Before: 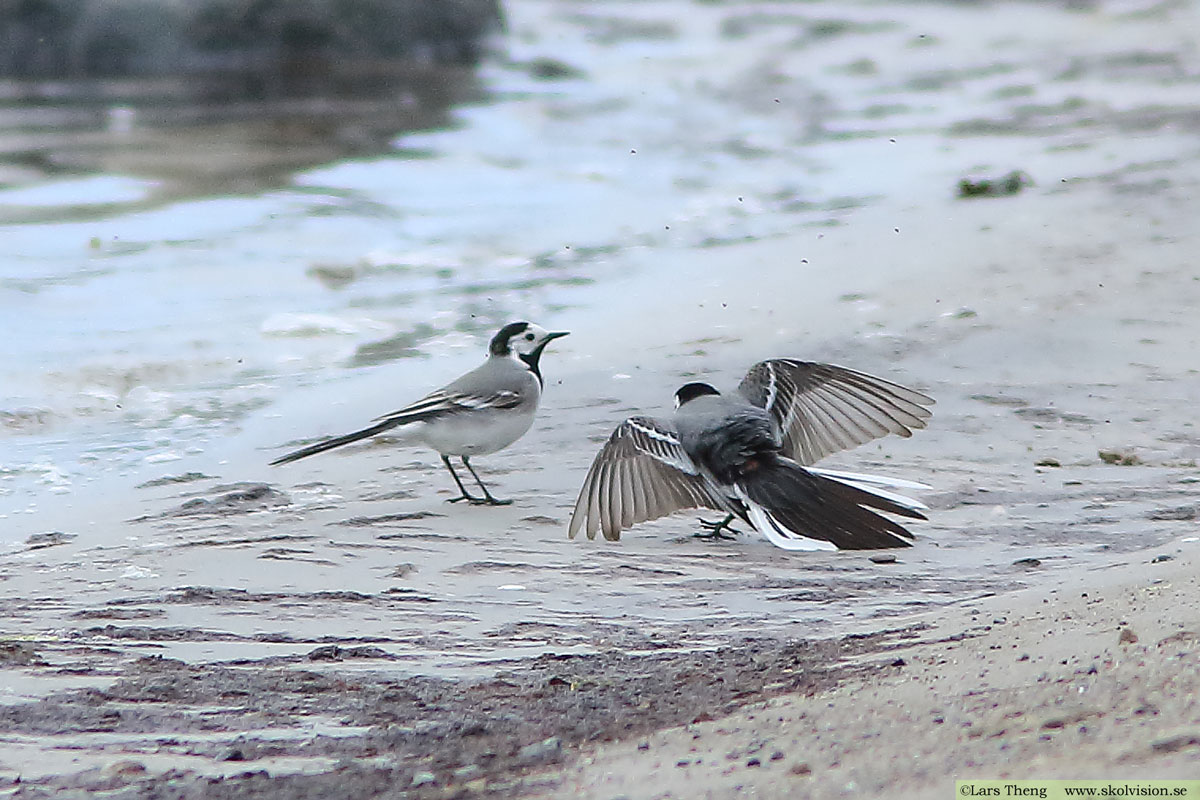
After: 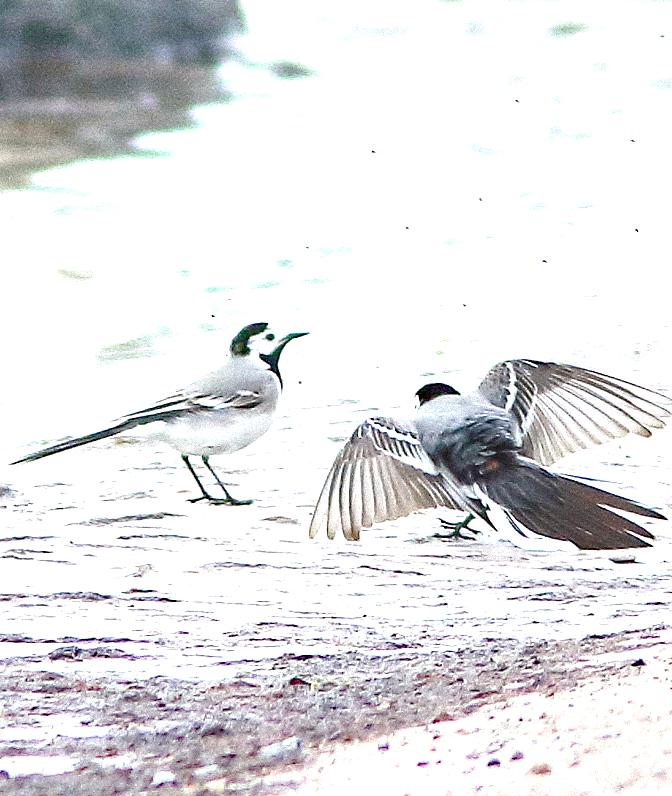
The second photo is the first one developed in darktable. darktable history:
exposure: black level correction 0, exposure 1.2 EV, compensate highlight preservation false
haze removal: compatibility mode true, adaptive false
crop: left 21.674%, right 22.086%
color balance rgb: perceptual saturation grading › global saturation 20%, perceptual saturation grading › highlights -50%, perceptual saturation grading › shadows 30%, perceptual brilliance grading › global brilliance 10%, perceptual brilliance grading › shadows 15%
grain: strength 35%, mid-tones bias 0%
white balance: emerald 1
